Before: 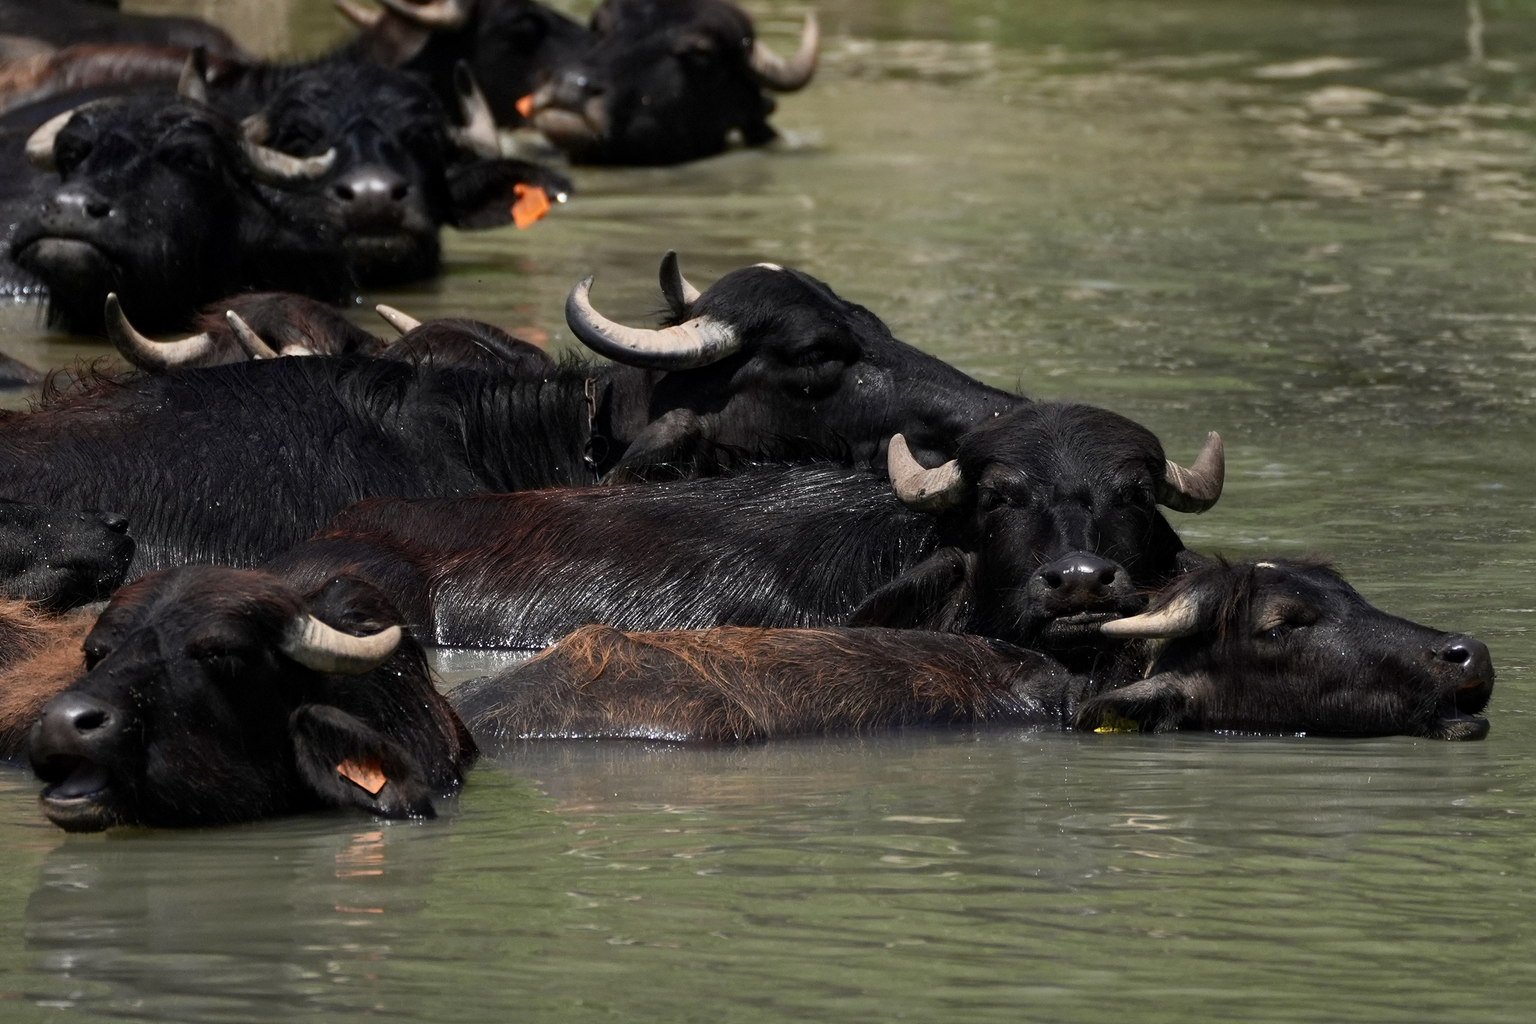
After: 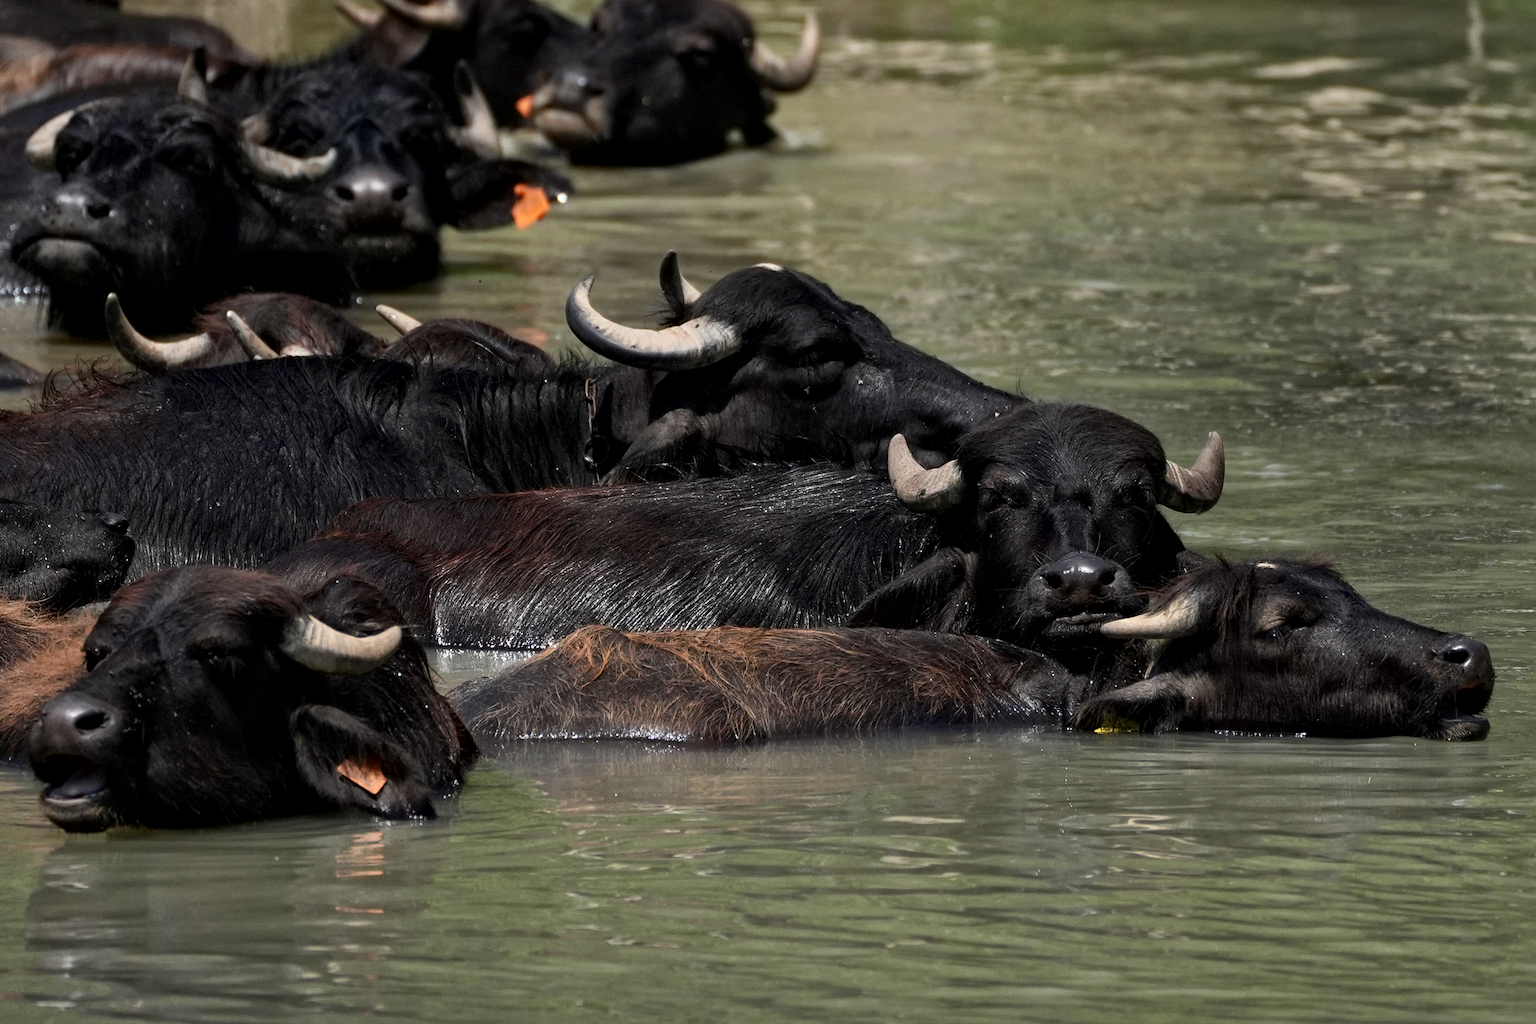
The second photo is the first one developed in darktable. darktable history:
local contrast: mode bilateral grid, contrast 21, coarseness 51, detail 132%, midtone range 0.2
